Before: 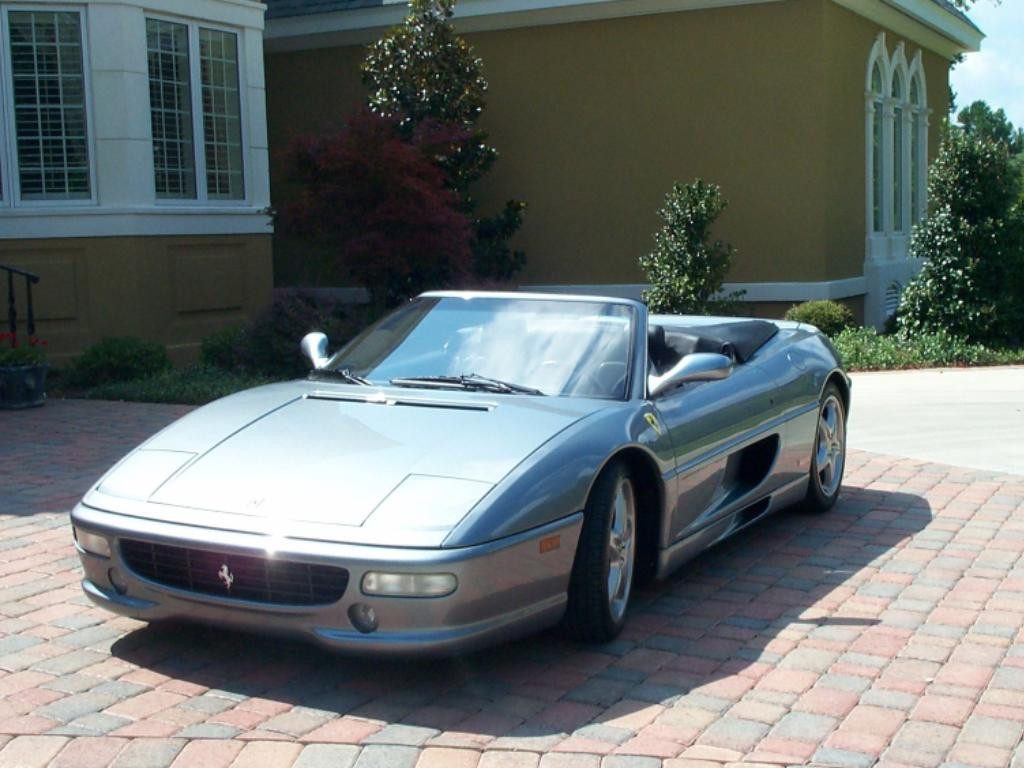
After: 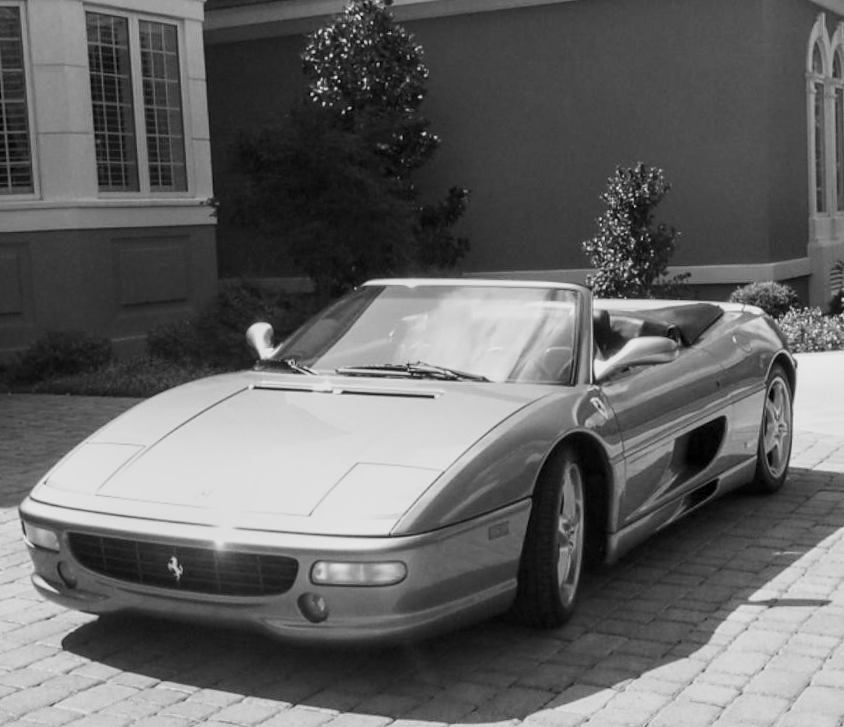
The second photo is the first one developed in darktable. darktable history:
color correction: highlights a* -3.28, highlights b* -6.24, shadows a* 3.1, shadows b* 5.19
local contrast: on, module defaults
contrast brightness saturation: contrast 0.23, brightness 0.1, saturation 0.29
monochrome: a -92.57, b 58.91
crop and rotate: angle 1°, left 4.281%, top 0.642%, right 11.383%, bottom 2.486%
color balance rgb: shadows lift › chroma 1%, shadows lift › hue 113°, highlights gain › chroma 0.2%, highlights gain › hue 333°, perceptual saturation grading › global saturation 20%, perceptual saturation grading › highlights -50%, perceptual saturation grading › shadows 25%, contrast -10%
